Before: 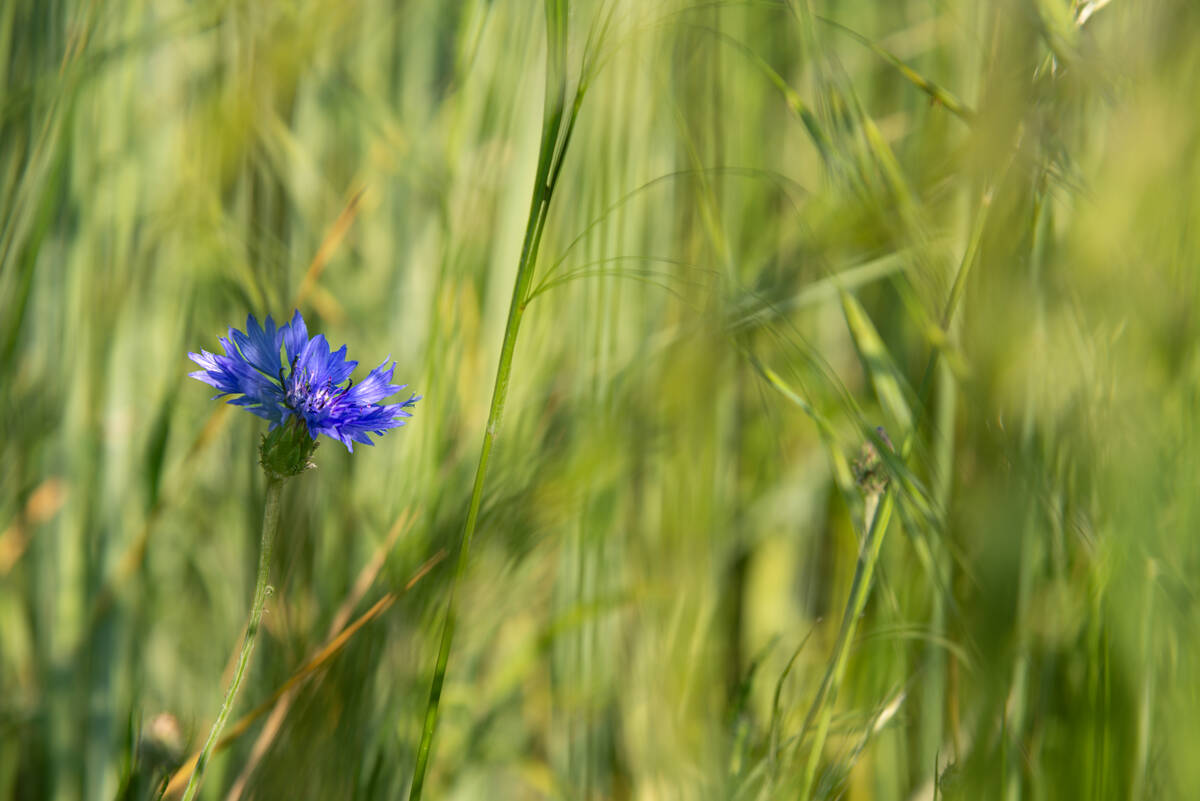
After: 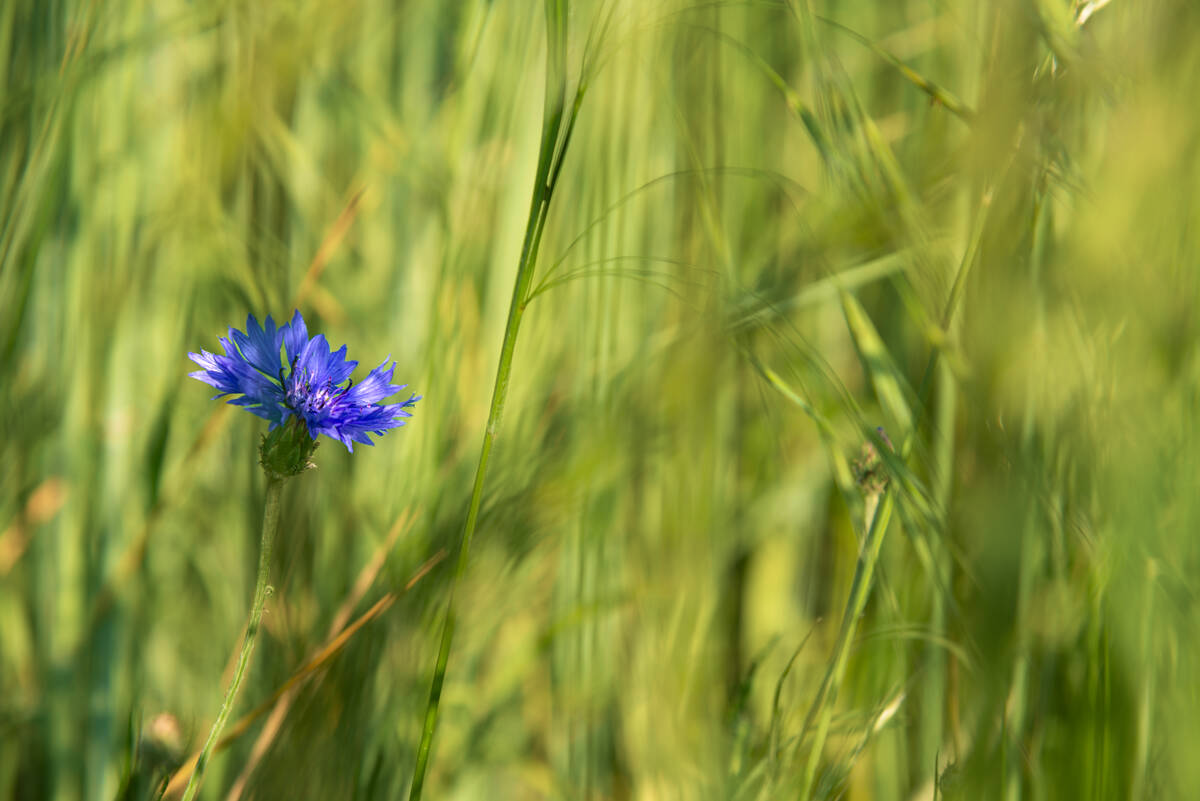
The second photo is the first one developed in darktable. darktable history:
velvia: strength 44.55%
